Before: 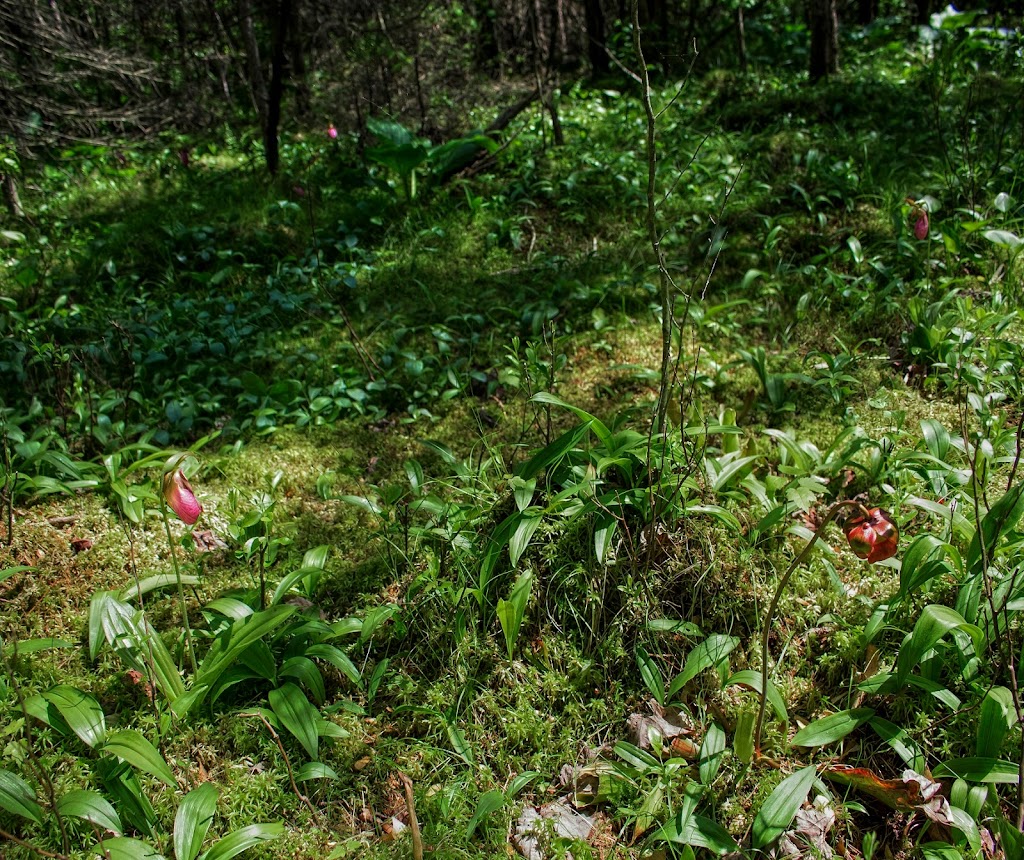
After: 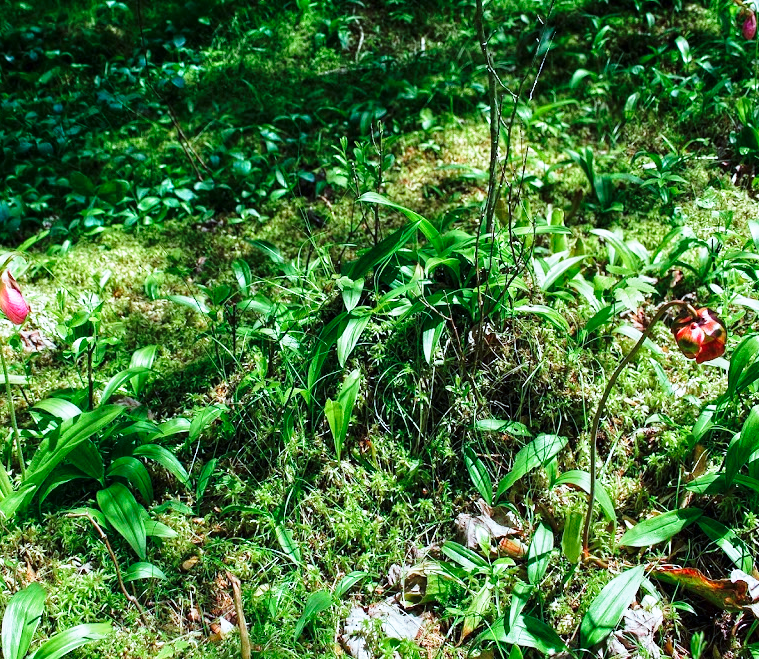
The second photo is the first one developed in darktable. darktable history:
crop: left 16.852%, top 23.31%, right 8.94%
base curve: curves: ch0 [(0, 0) (0.026, 0.03) (0.109, 0.232) (0.351, 0.748) (0.669, 0.968) (1, 1)], preserve colors none
color calibration: gray › normalize channels true, illuminant as shot in camera, x 0.385, y 0.38, temperature 3944.36 K, gamut compression 0.026
